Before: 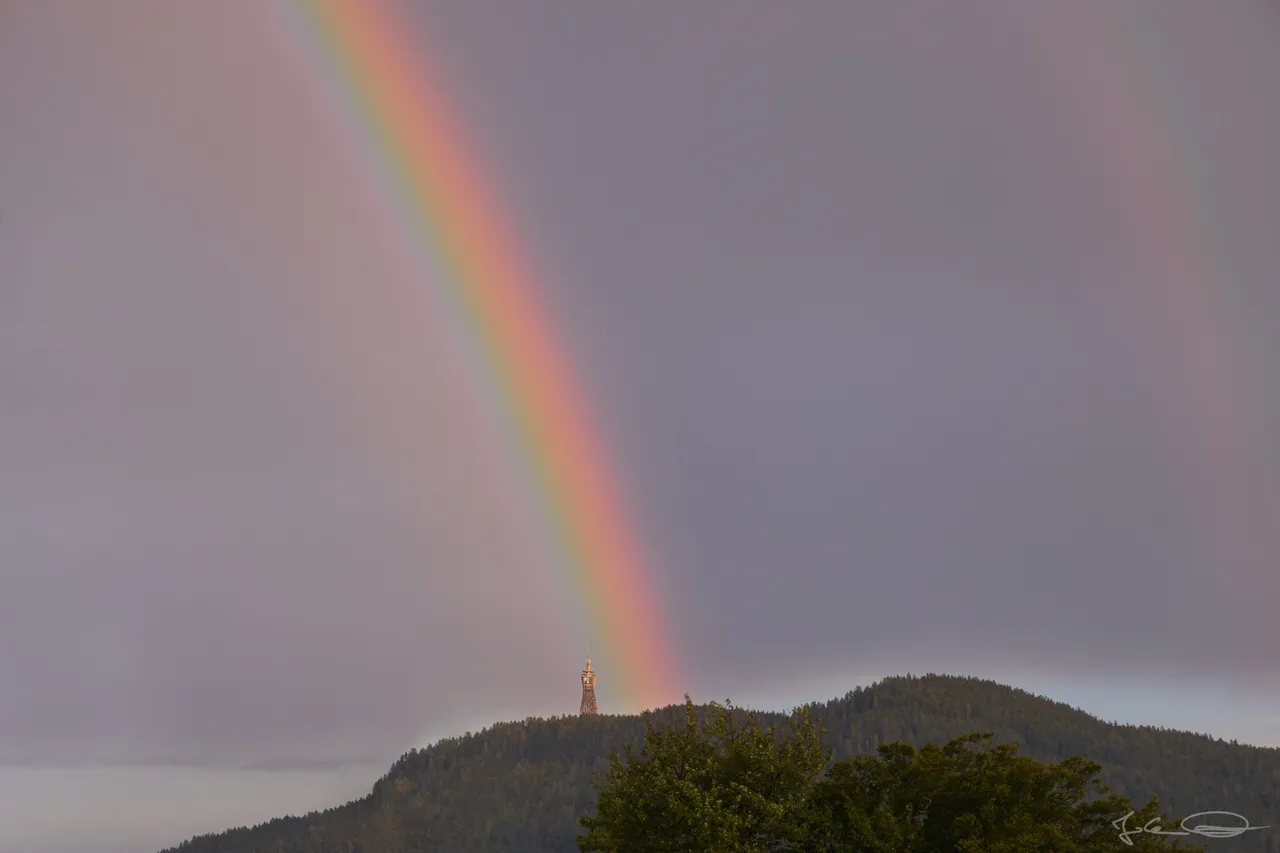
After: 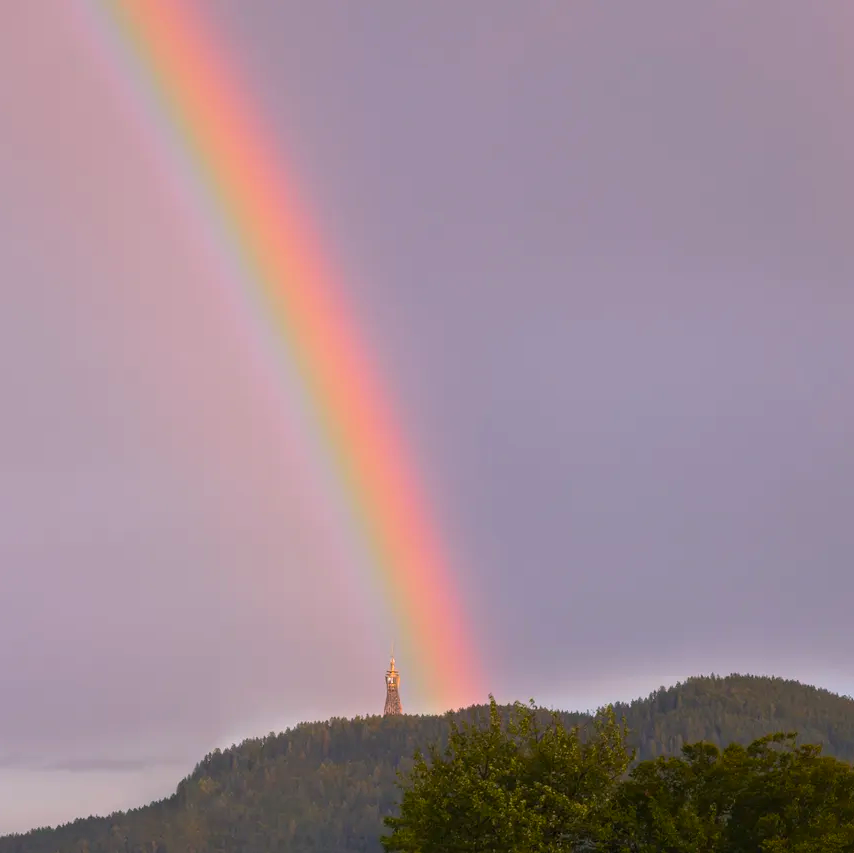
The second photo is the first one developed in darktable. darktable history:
exposure: black level correction 0, exposure 0.498 EV, compensate highlight preservation false
color balance rgb: highlights gain › chroma 1.457%, highlights gain › hue 307.75°, perceptual saturation grading › global saturation 19.568%, perceptual brilliance grading › global brilliance 2.69%, perceptual brilliance grading › highlights -2.397%, perceptual brilliance grading › shadows 3.826%, global vibrance 11.03%
crop and rotate: left 15.334%, right 17.937%
